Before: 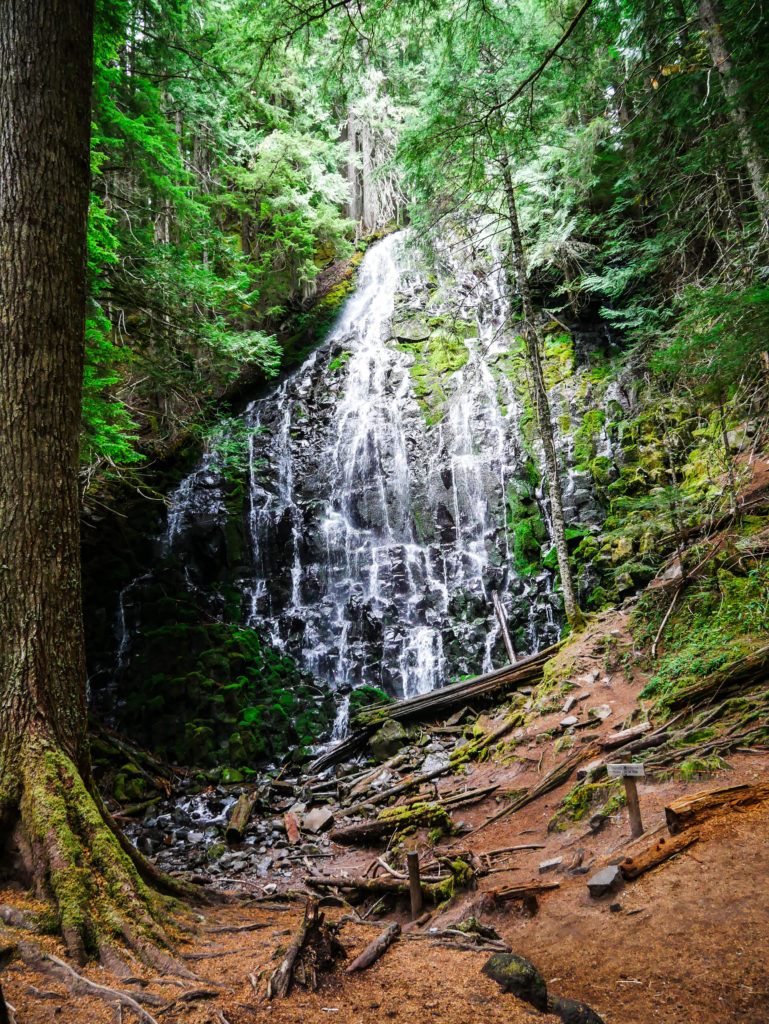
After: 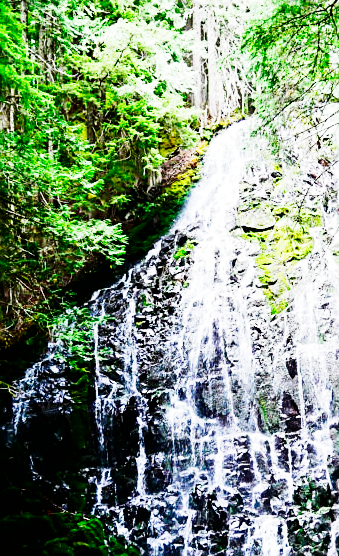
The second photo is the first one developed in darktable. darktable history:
base curve: curves: ch0 [(0, 0) (0, 0.001) (0.001, 0.001) (0.004, 0.002) (0.007, 0.004) (0.015, 0.013) (0.033, 0.045) (0.052, 0.096) (0.075, 0.17) (0.099, 0.241) (0.163, 0.42) (0.219, 0.55) (0.259, 0.616) (0.327, 0.722) (0.365, 0.765) (0.522, 0.873) (0.547, 0.881) (0.689, 0.919) (0.826, 0.952) (1, 1)], preserve colors none
crop: left 20.211%, top 10.89%, right 35.579%, bottom 34.733%
sharpen: on, module defaults
tone equalizer: on, module defaults
contrast brightness saturation: contrast 0.124, brightness -0.124, saturation 0.202
exposure: compensate highlight preservation false
